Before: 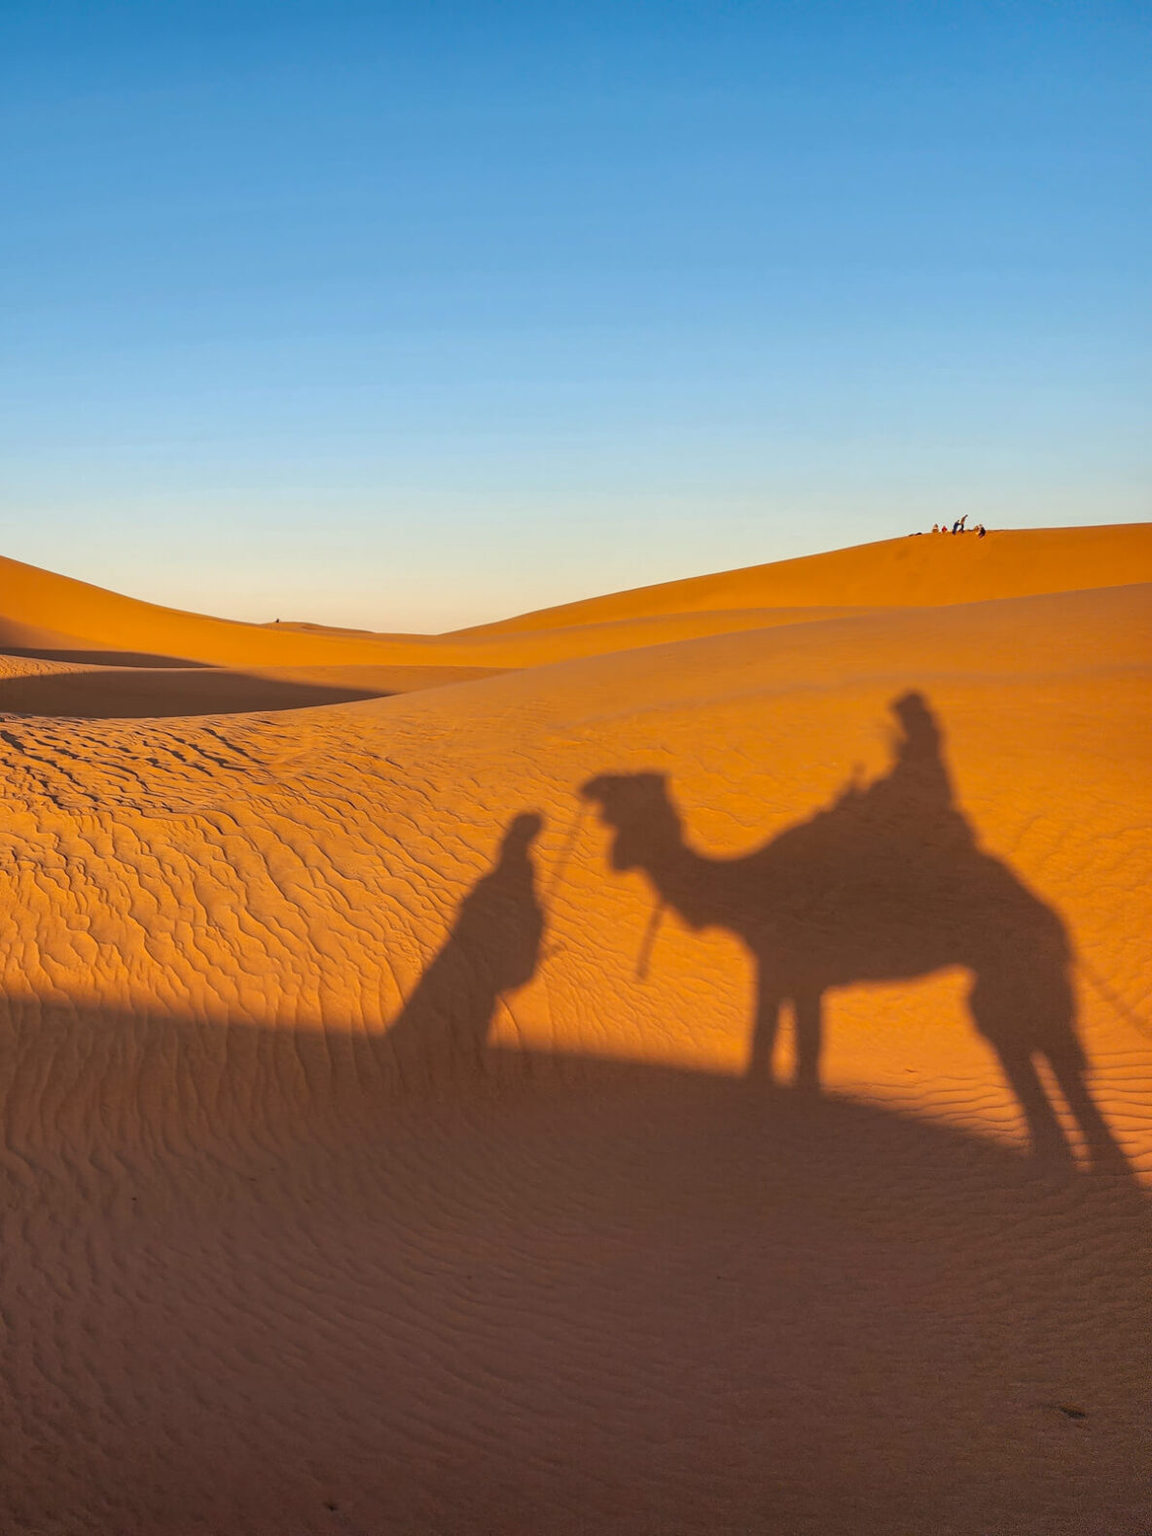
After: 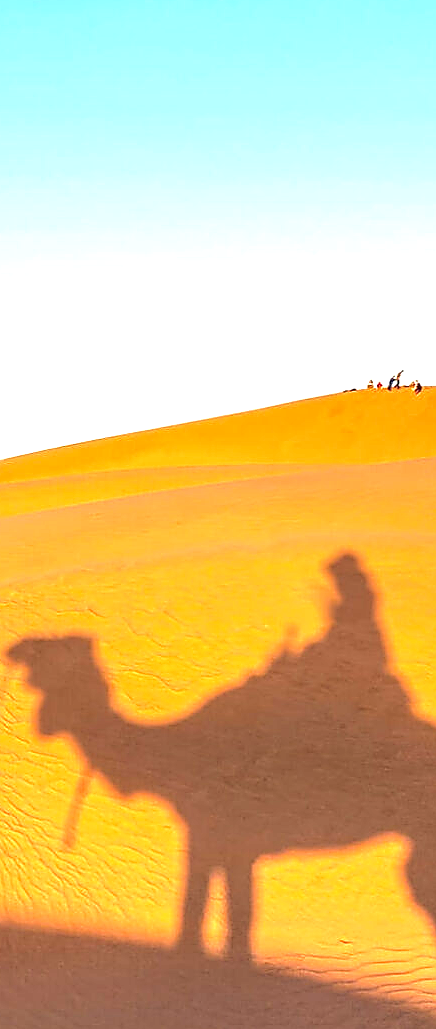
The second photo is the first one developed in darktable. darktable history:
sharpen: radius 1.415, amount 1.247, threshold 0.66
crop and rotate: left 49.925%, top 10.124%, right 13.237%, bottom 24.705%
exposure: black level correction 0, exposure 1.475 EV, compensate highlight preservation false
local contrast: on, module defaults
